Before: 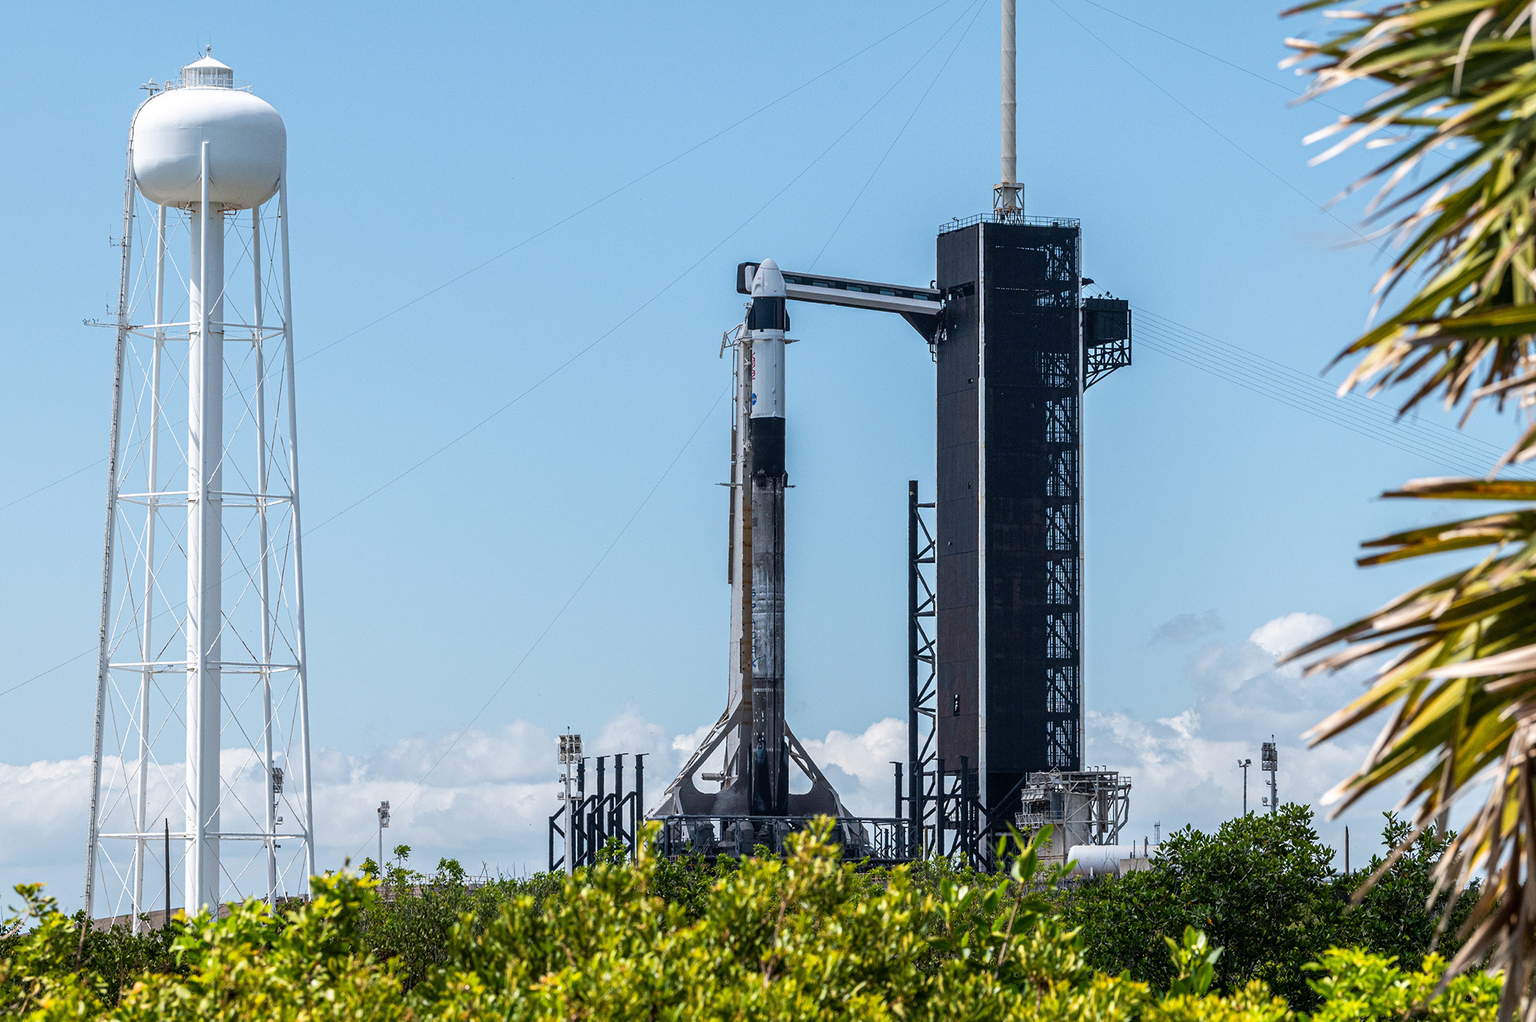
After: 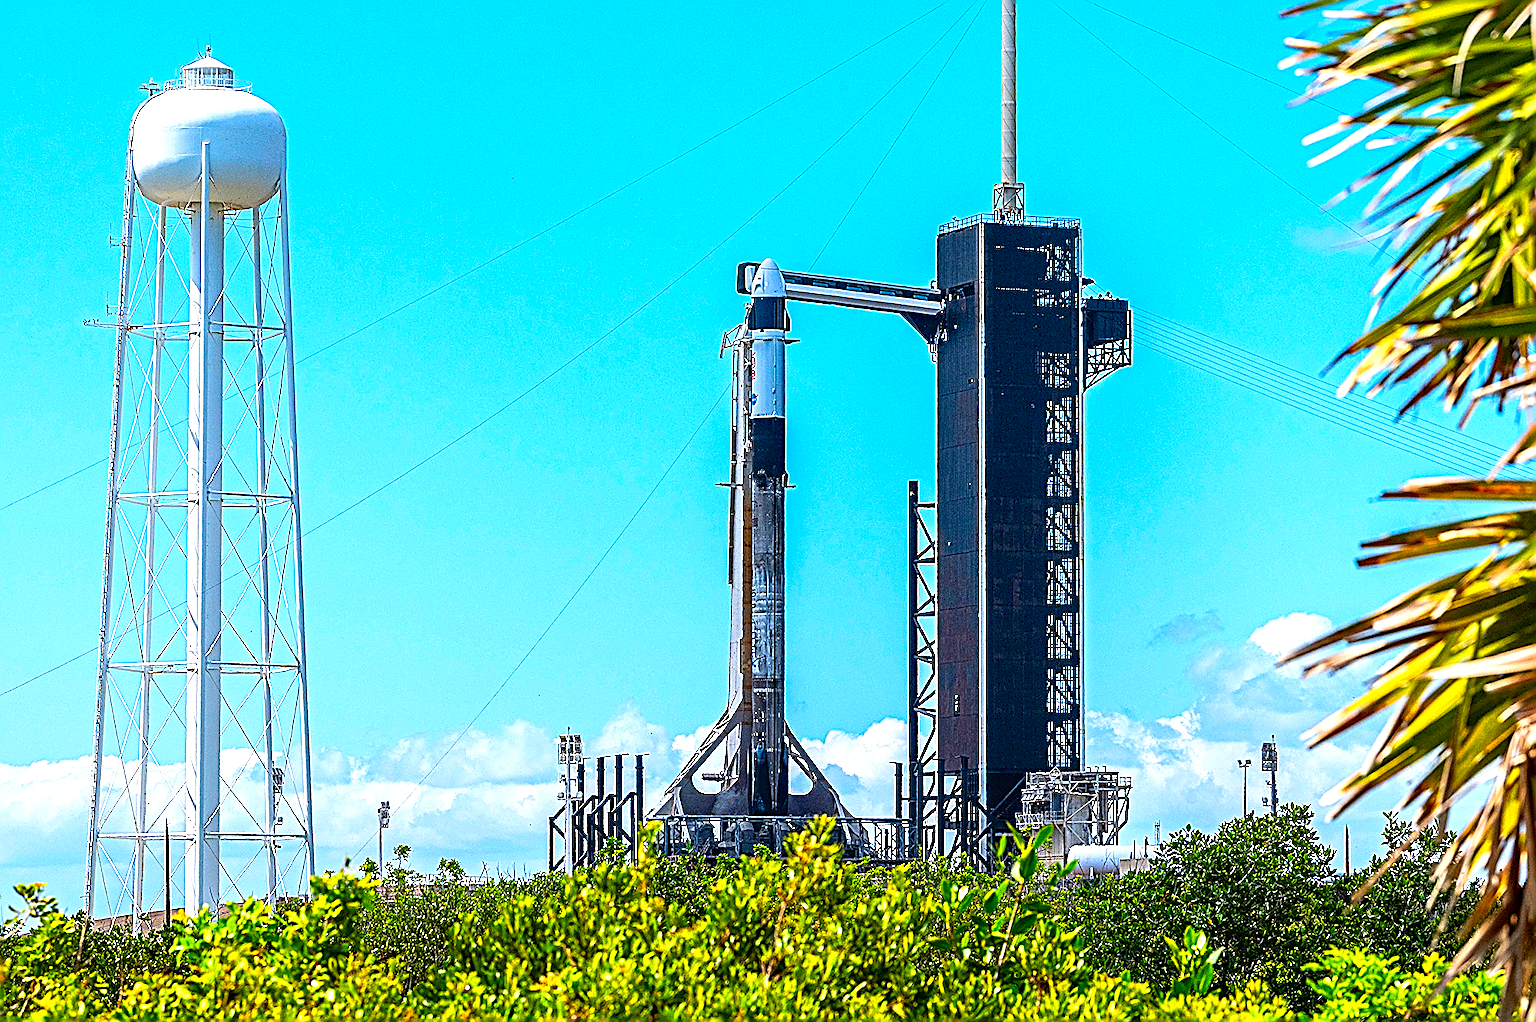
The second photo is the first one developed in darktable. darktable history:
sharpen: amount 1.99
haze removal: strength 0.291, distance 0.249, compatibility mode true, adaptive false
exposure: exposure 0.66 EV, compensate highlight preservation false
color correction: highlights b* -0.052, saturation 1.85
